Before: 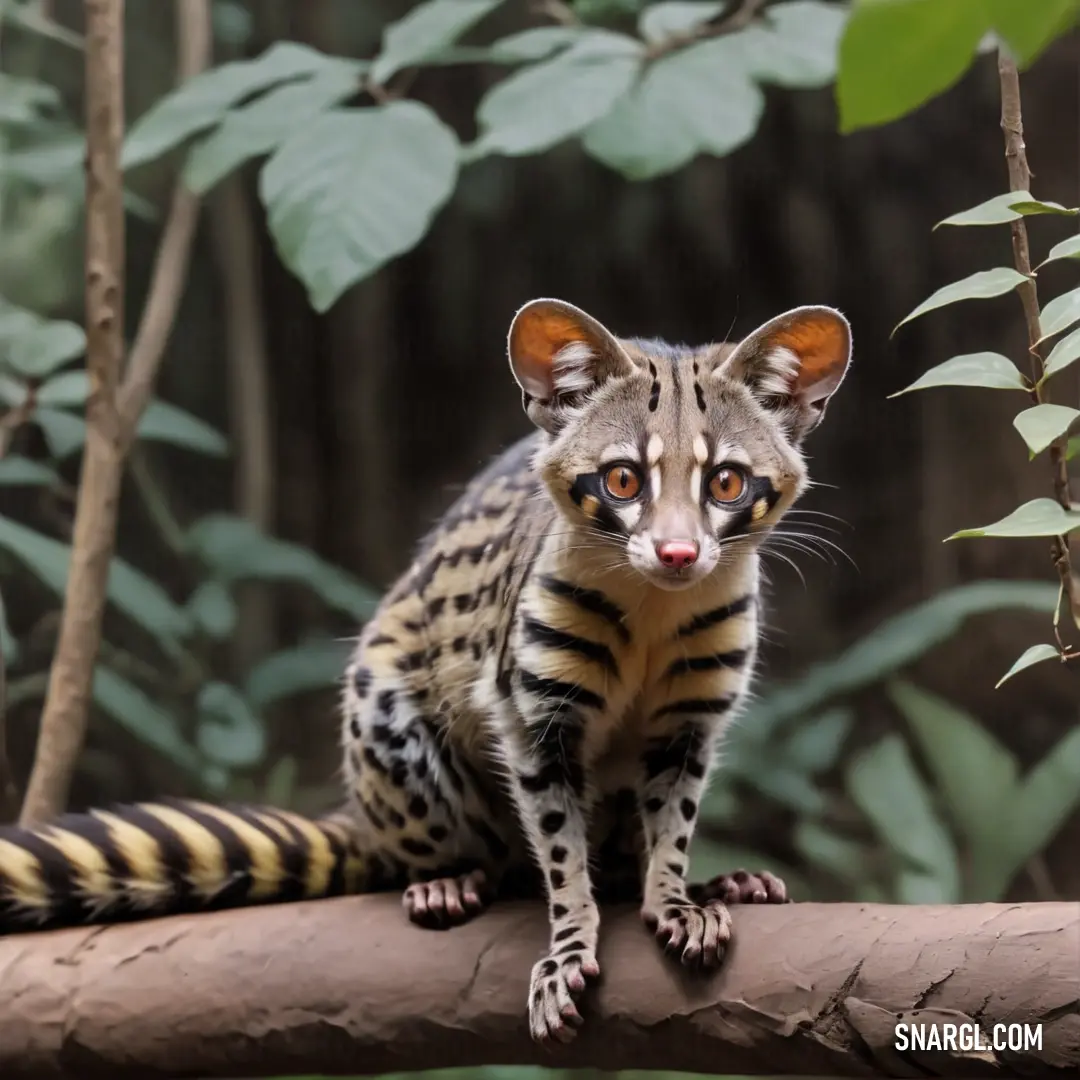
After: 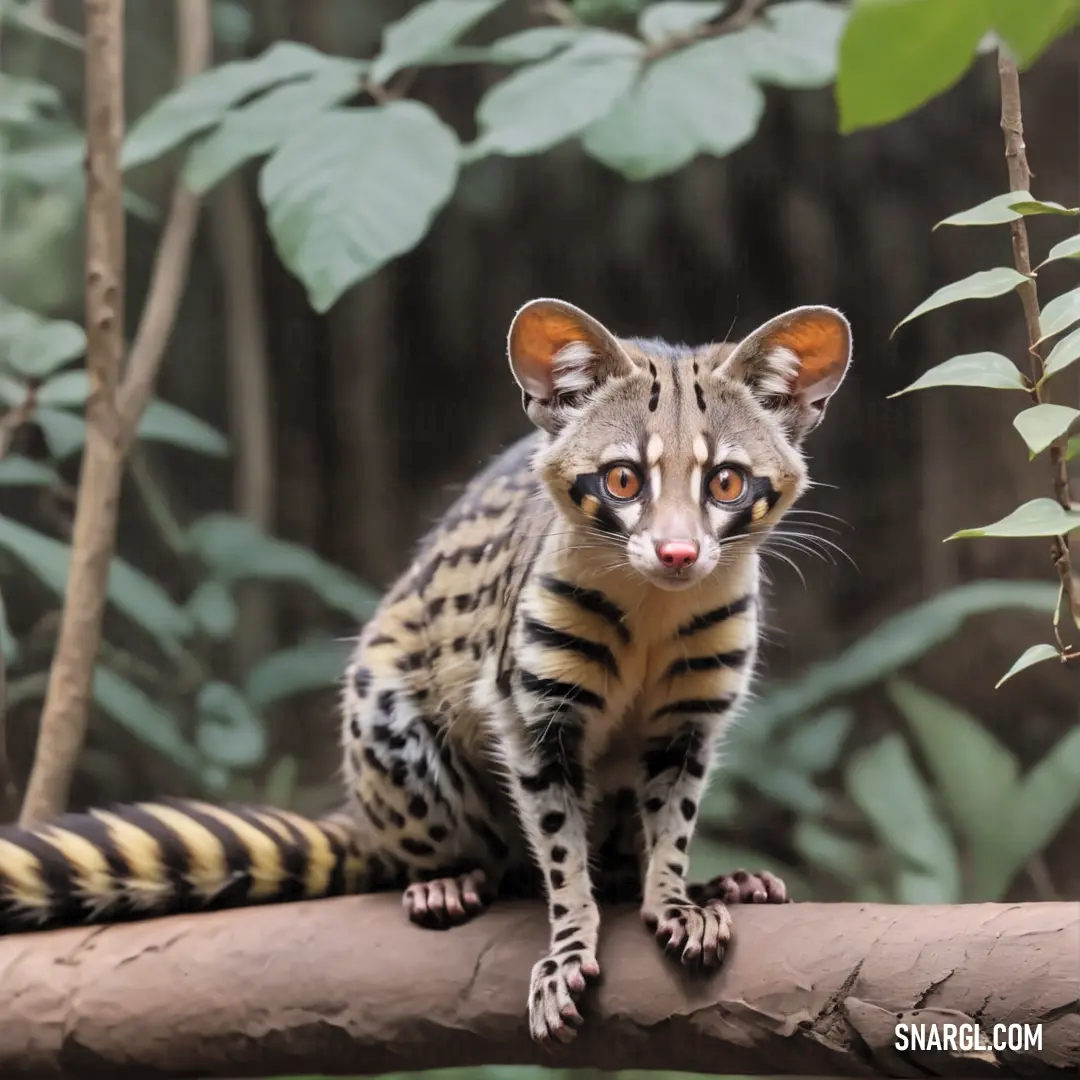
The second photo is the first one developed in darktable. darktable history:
tone equalizer: edges refinement/feathering 500, mask exposure compensation -1.57 EV, preserve details no
contrast brightness saturation: brightness 0.117
